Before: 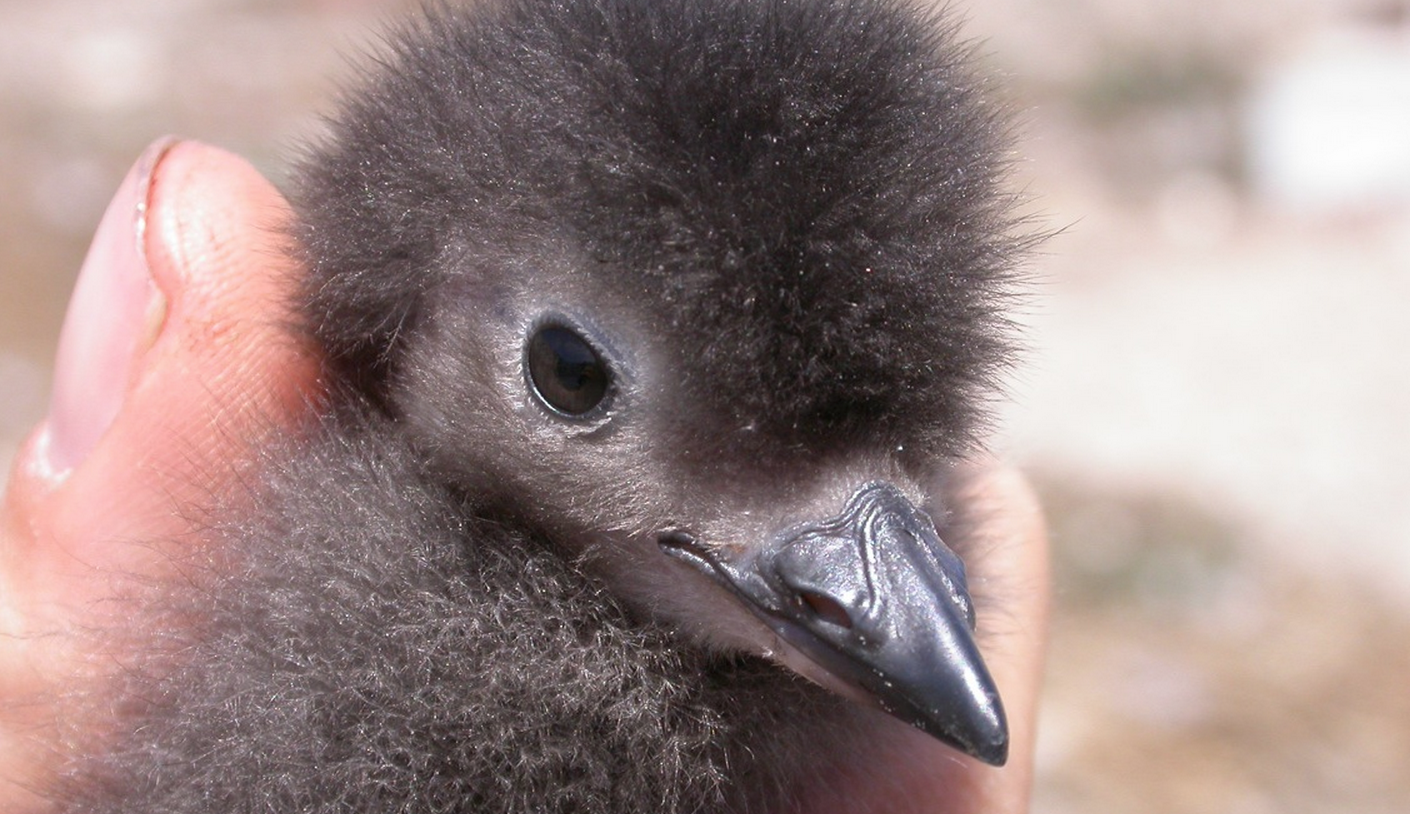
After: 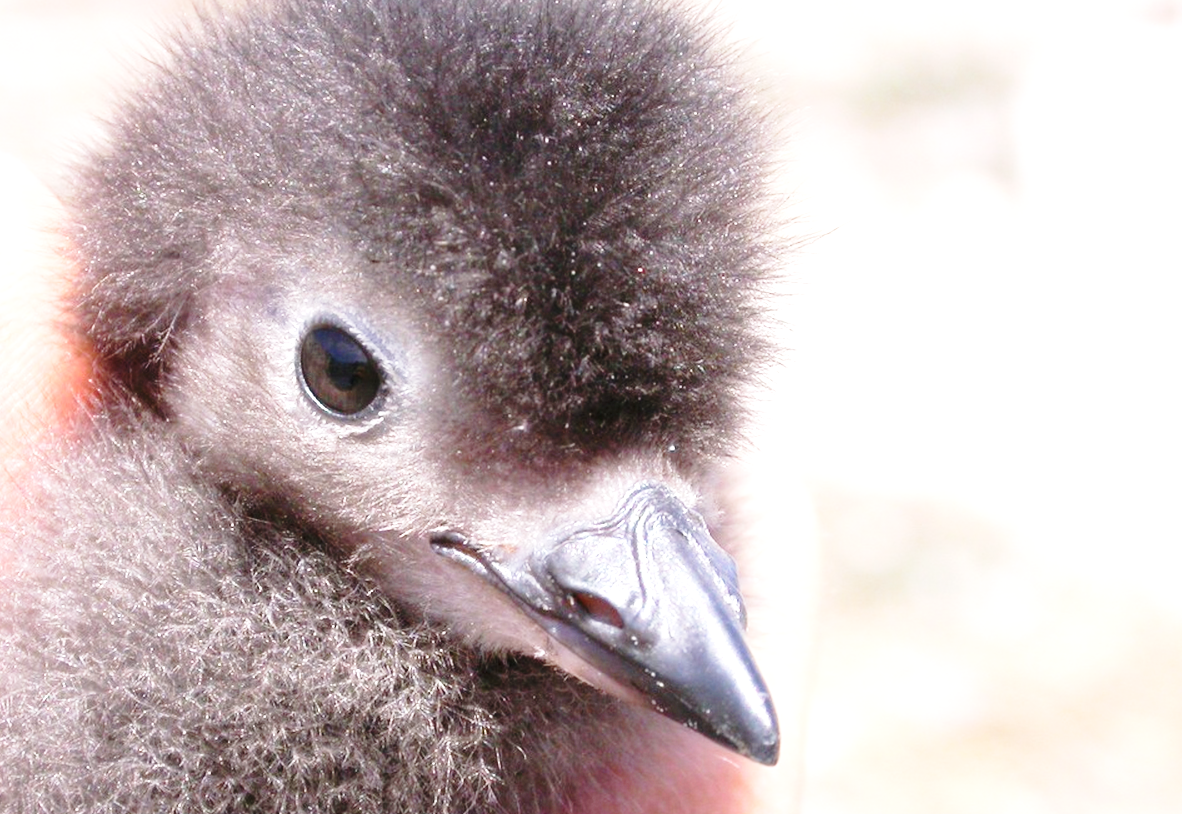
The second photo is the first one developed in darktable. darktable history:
exposure: exposure 0.95 EV, compensate highlight preservation false
crop: left 16.145%
base curve: curves: ch0 [(0, 0) (0.028, 0.03) (0.121, 0.232) (0.46, 0.748) (0.859, 0.968) (1, 1)], preserve colors none
